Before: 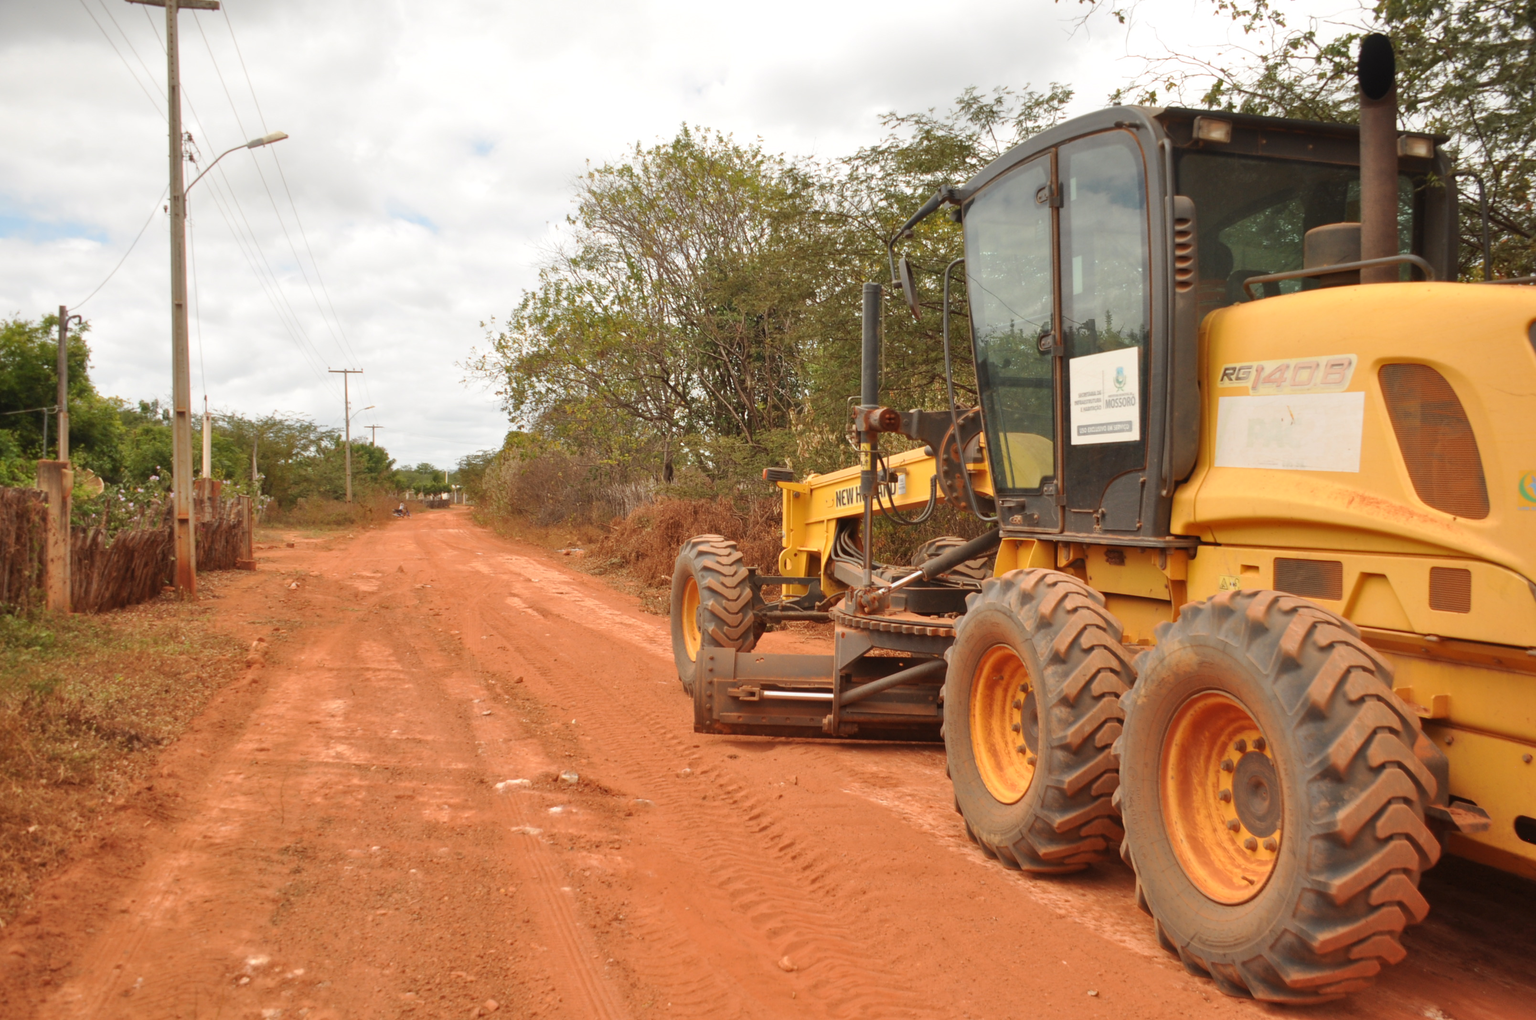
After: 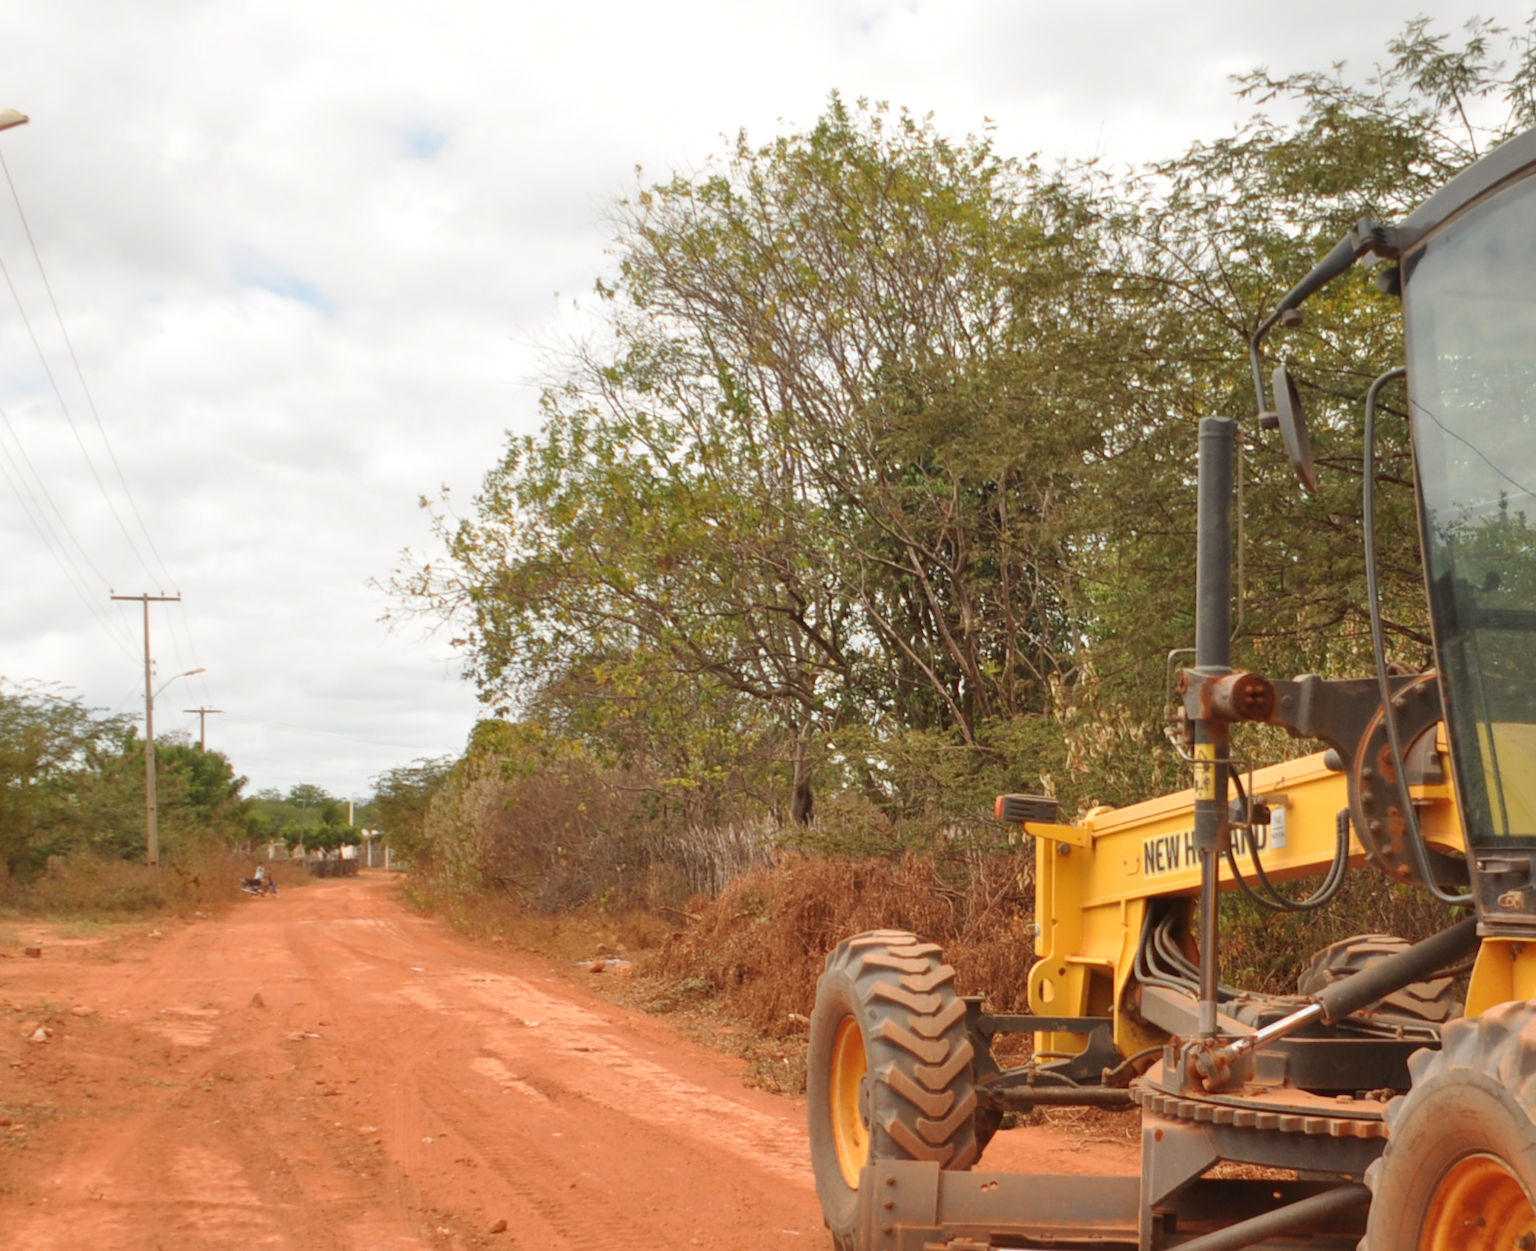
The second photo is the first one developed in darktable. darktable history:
crop: left 17.852%, top 7.67%, right 33.036%, bottom 31.719%
